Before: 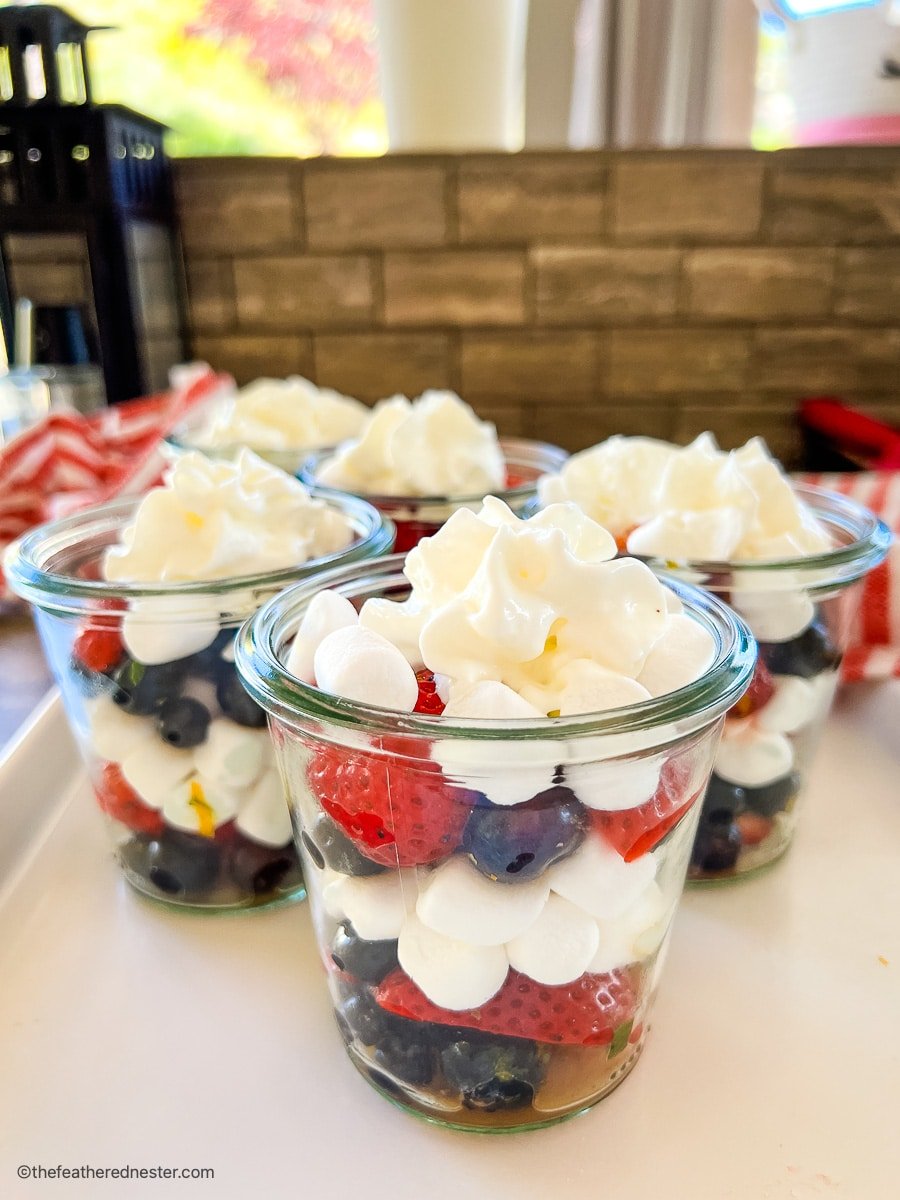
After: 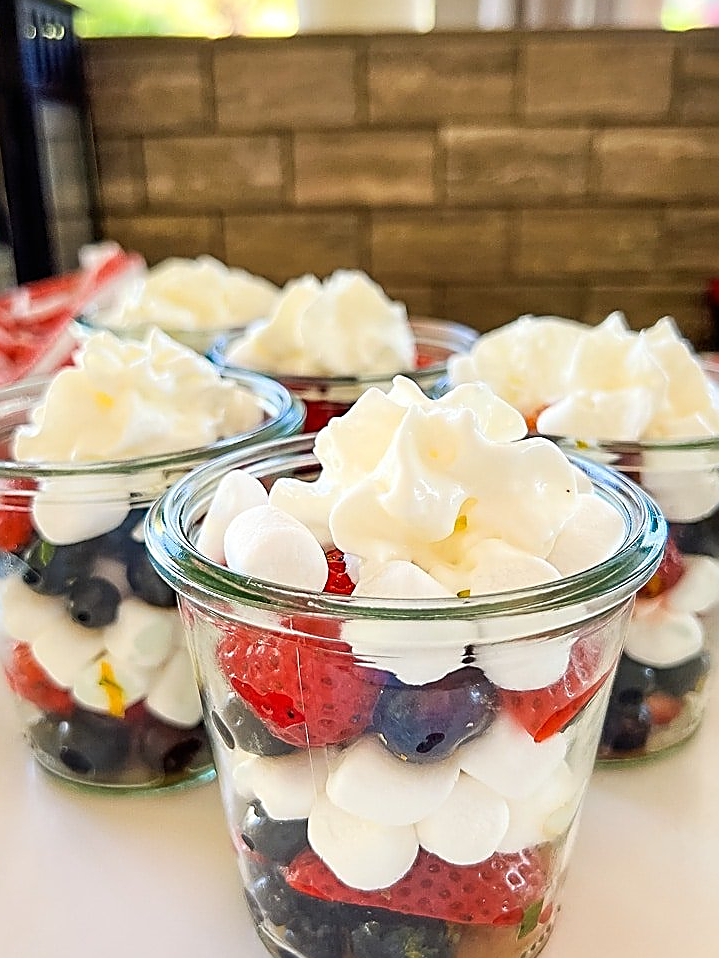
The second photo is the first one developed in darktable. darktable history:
sharpen: amount 1
crop and rotate: left 10.071%, top 10.071%, right 10.02%, bottom 10.02%
